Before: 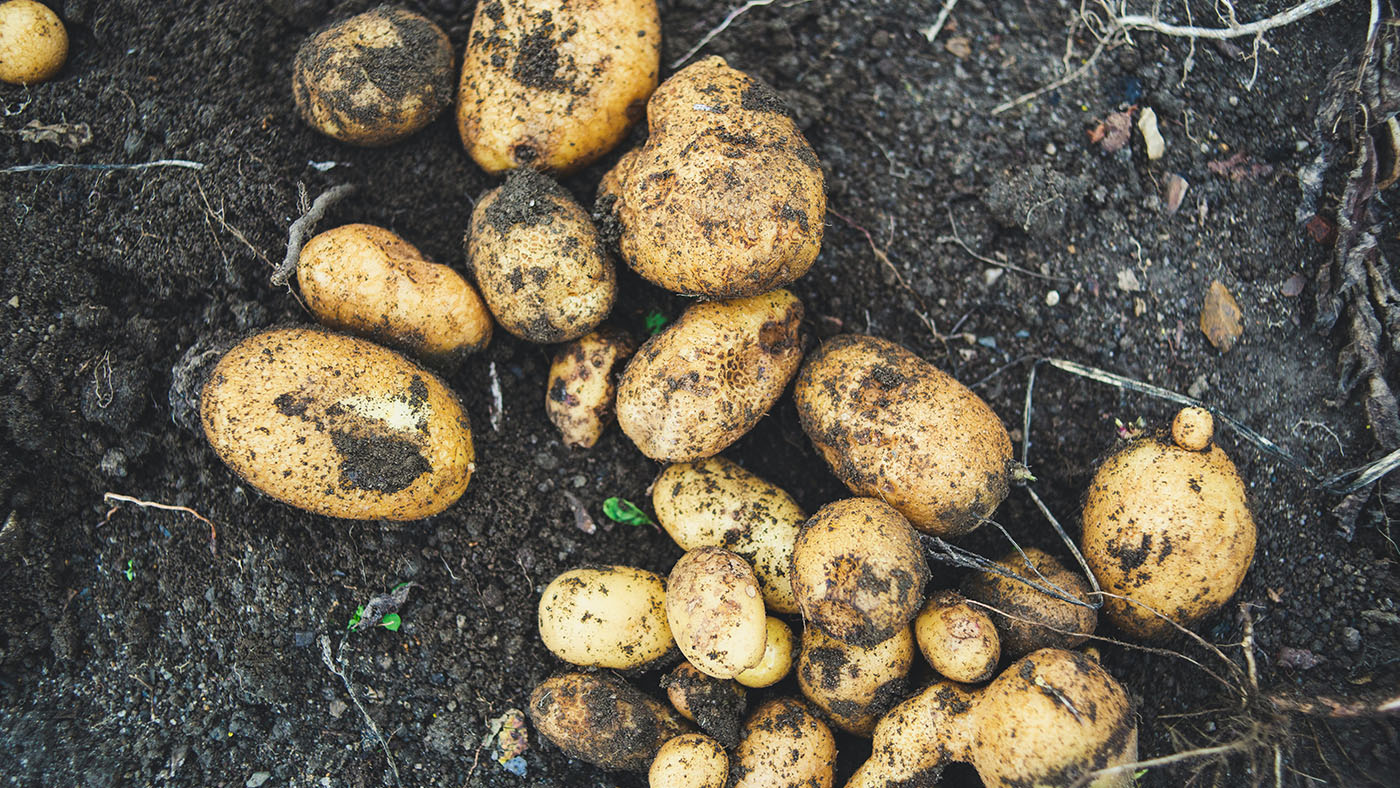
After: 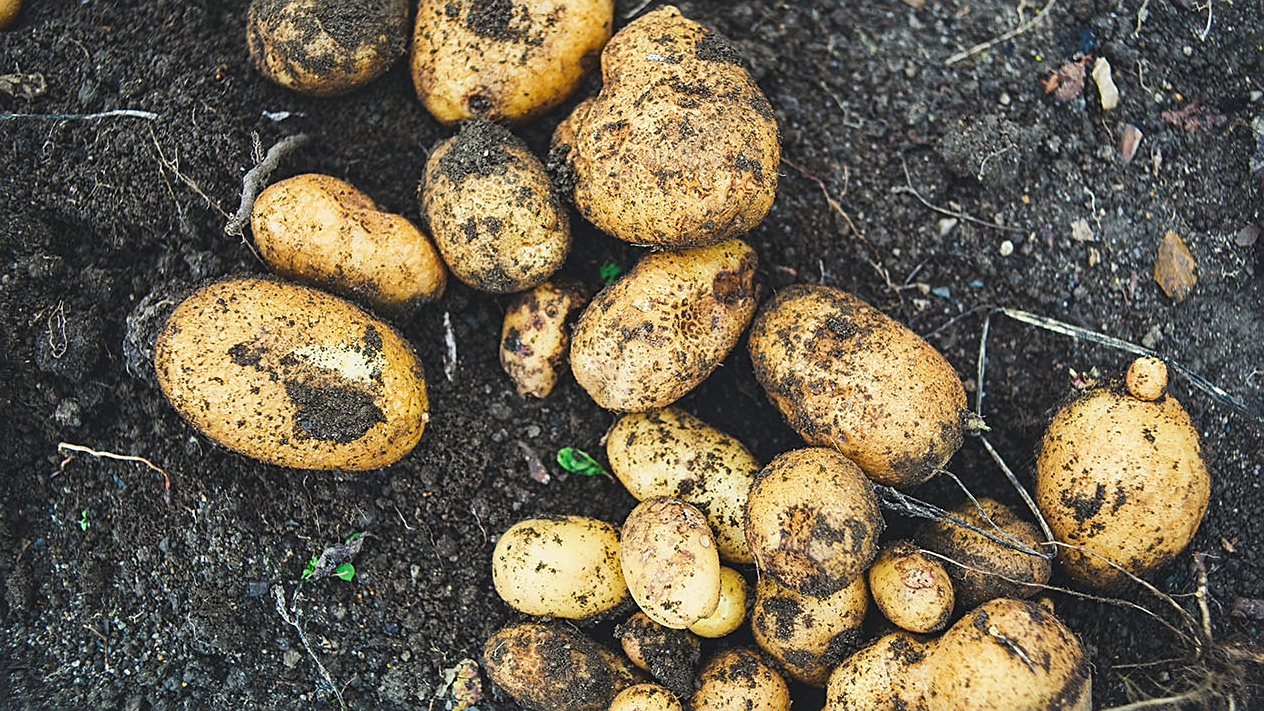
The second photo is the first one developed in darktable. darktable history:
contrast brightness saturation: contrast 0.04, saturation 0.07
crop: left 3.305%, top 6.436%, right 6.389%, bottom 3.258%
sharpen: on, module defaults
